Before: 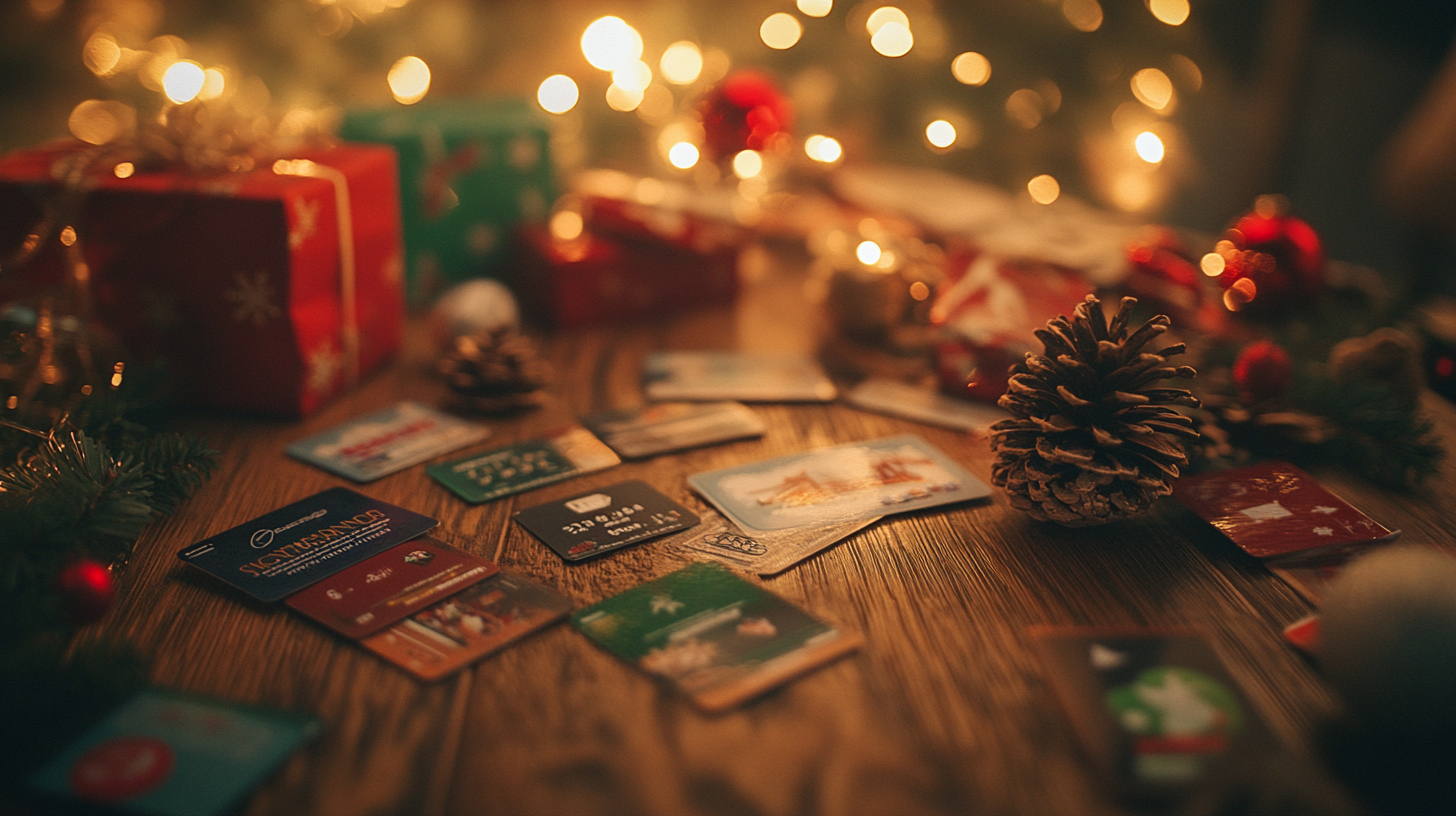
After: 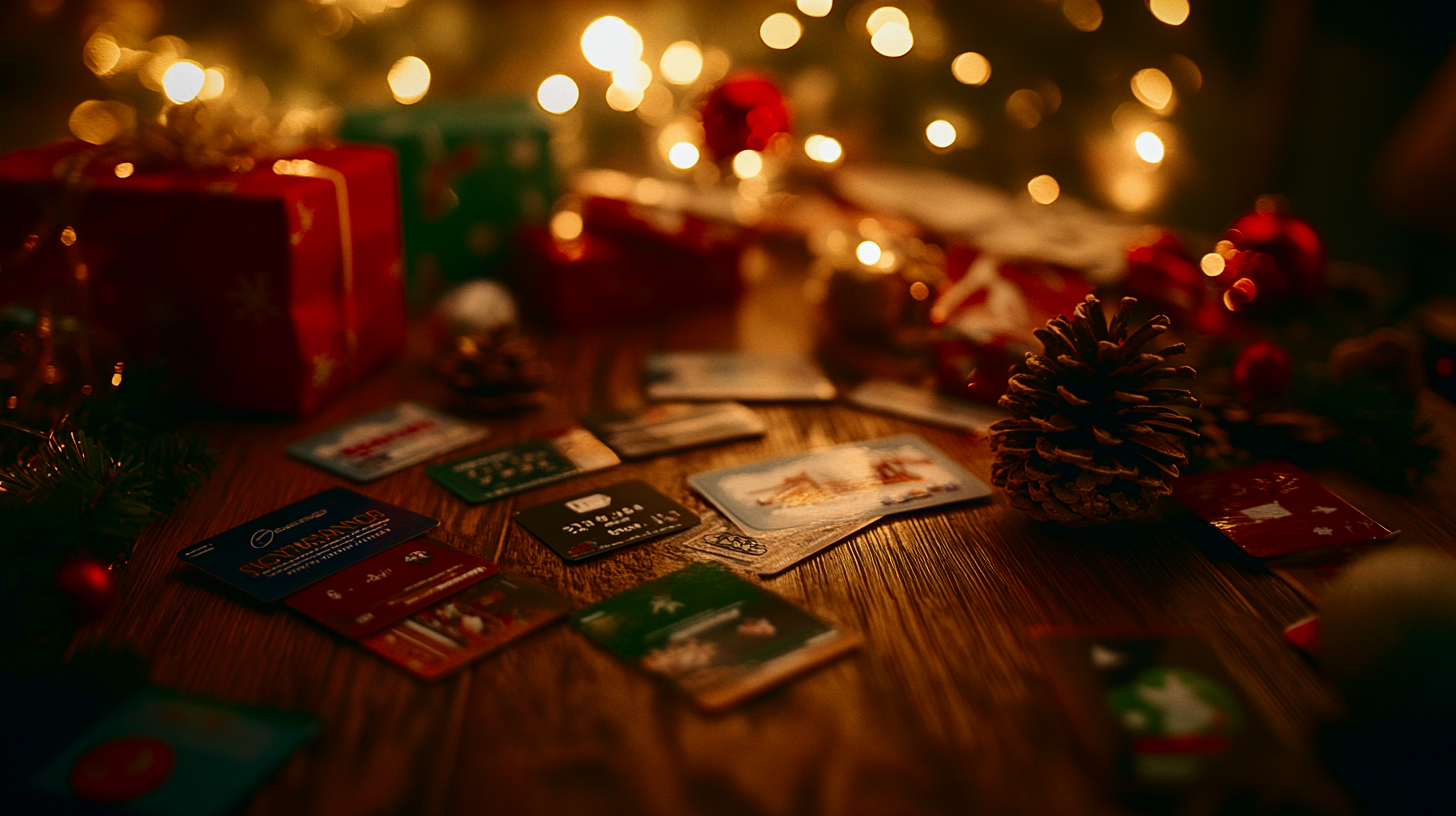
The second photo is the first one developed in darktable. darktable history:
exposure: exposure -0.04 EV, compensate highlight preservation false
contrast brightness saturation: contrast 0.19, brightness -0.24, saturation 0.11
